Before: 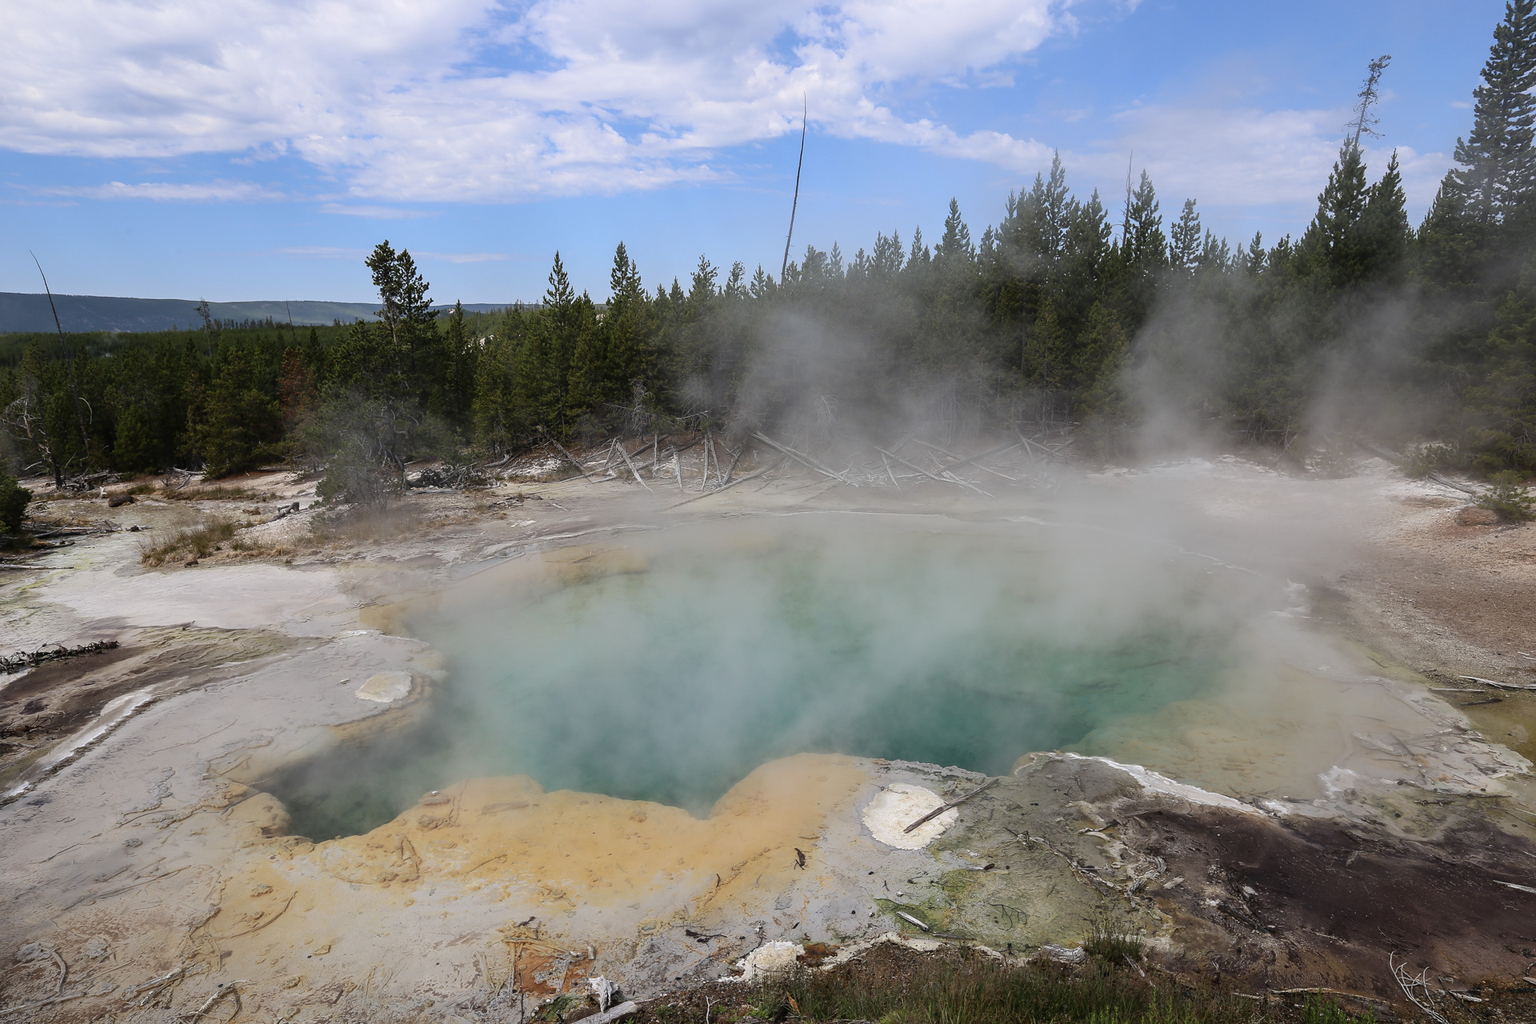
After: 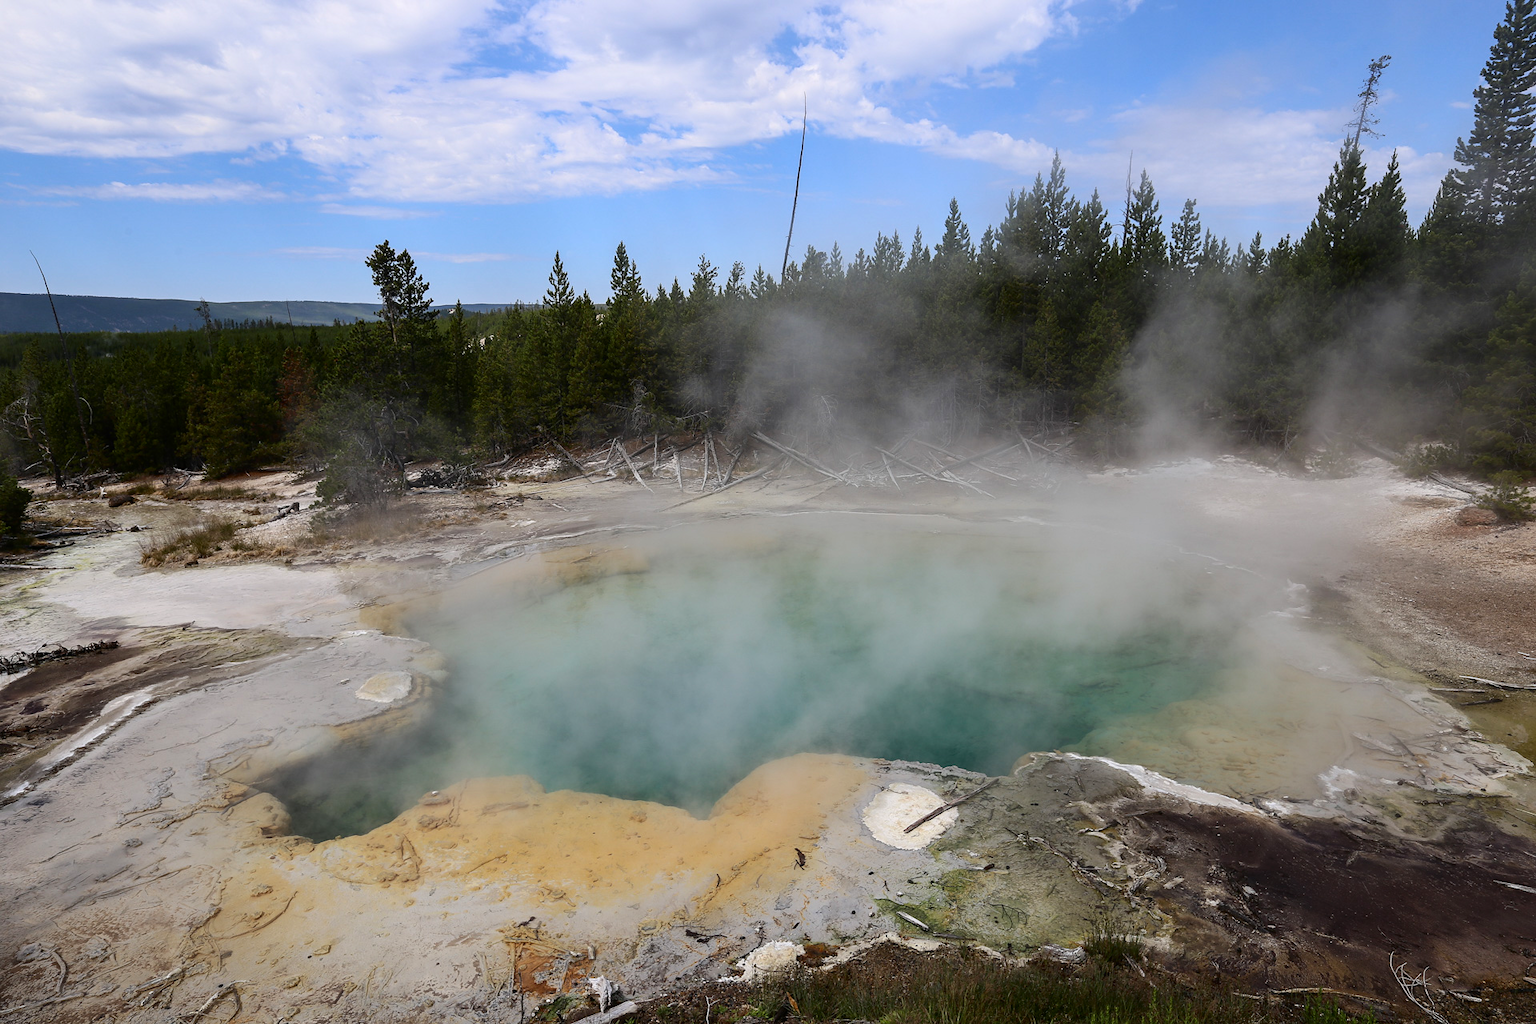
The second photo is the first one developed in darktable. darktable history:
contrast brightness saturation: contrast 0.133, brightness -0.047, saturation 0.161
